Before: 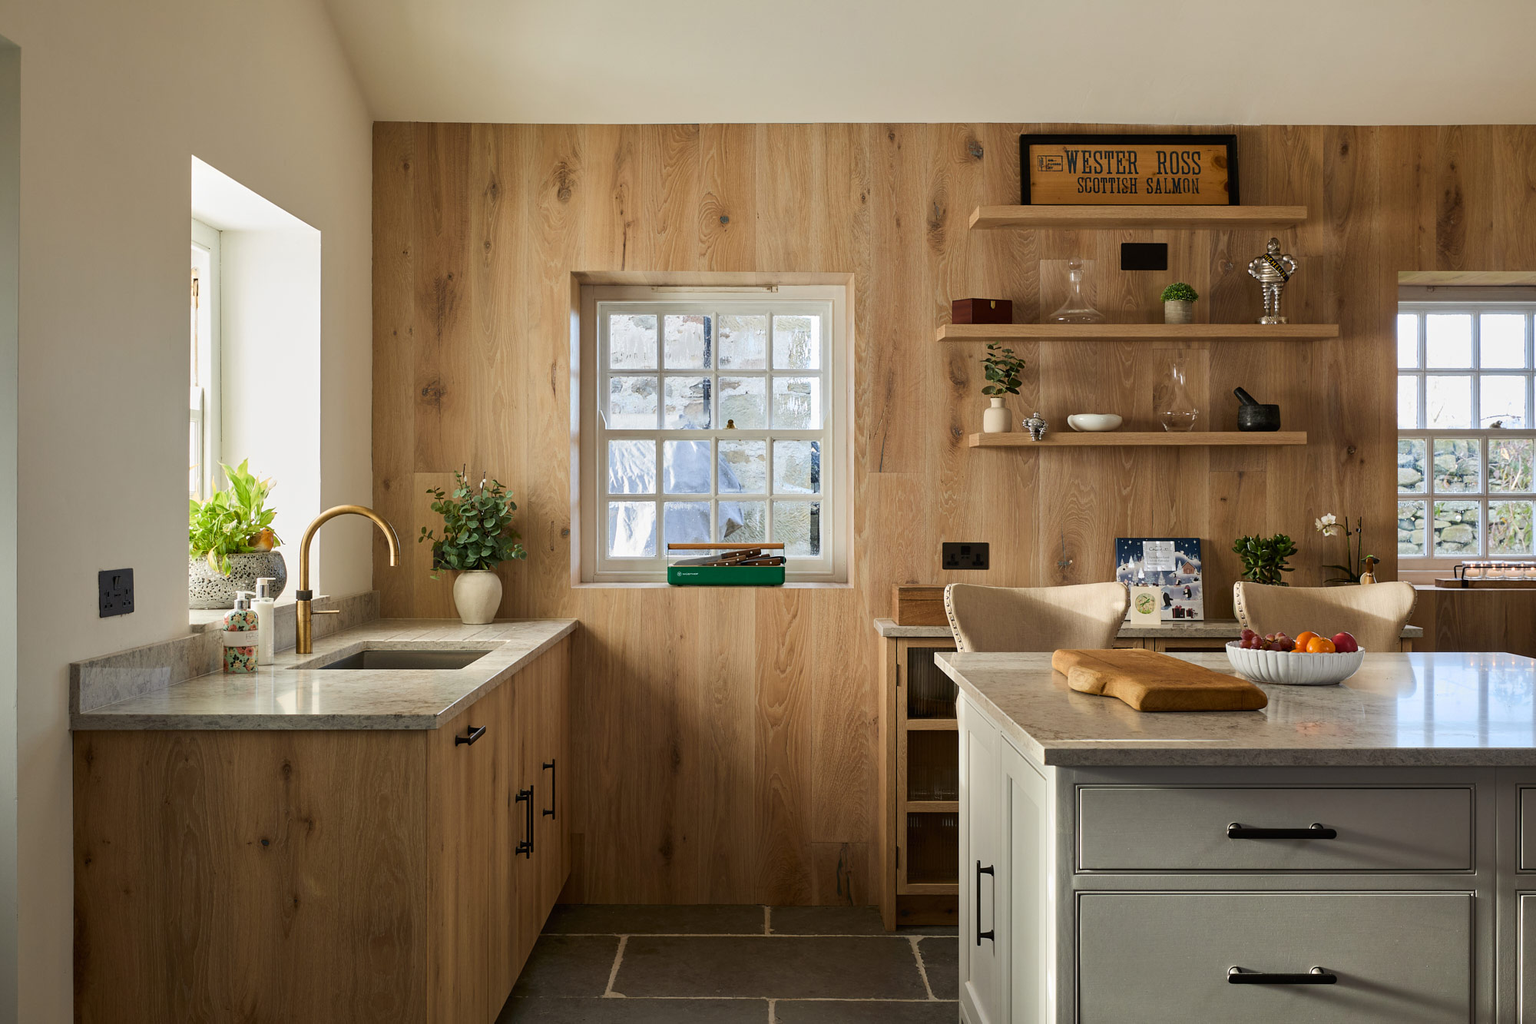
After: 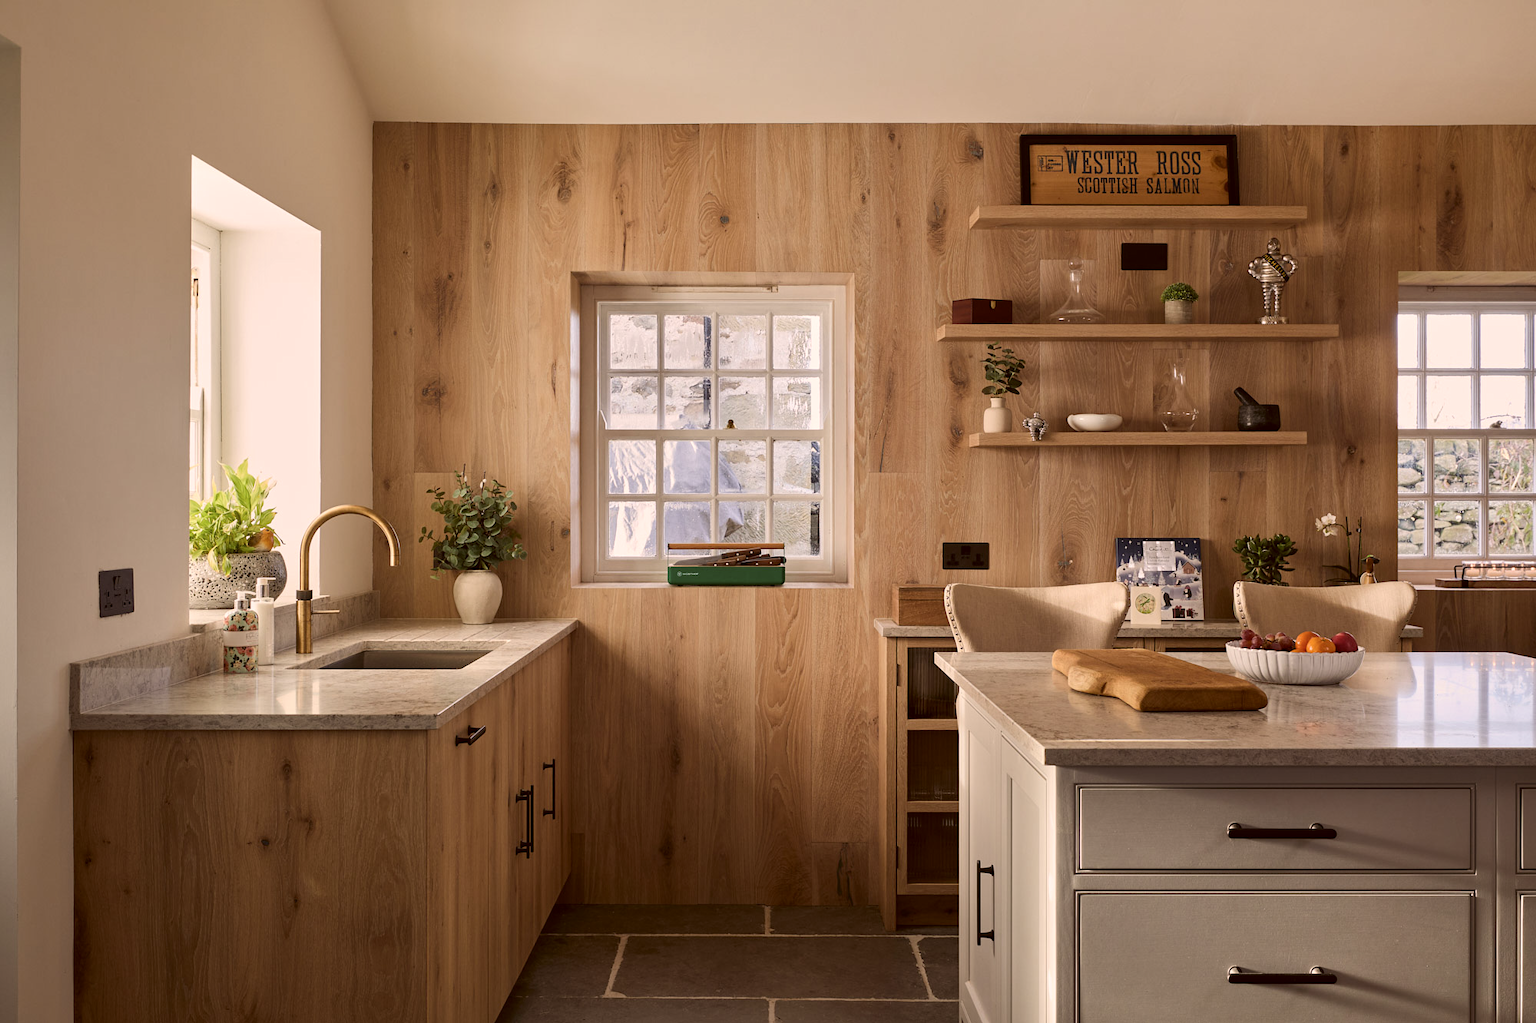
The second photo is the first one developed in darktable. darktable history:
color correction: highlights a* 10.18, highlights b* 9.67, shadows a* 8.25, shadows b* 7.93, saturation 0.805
